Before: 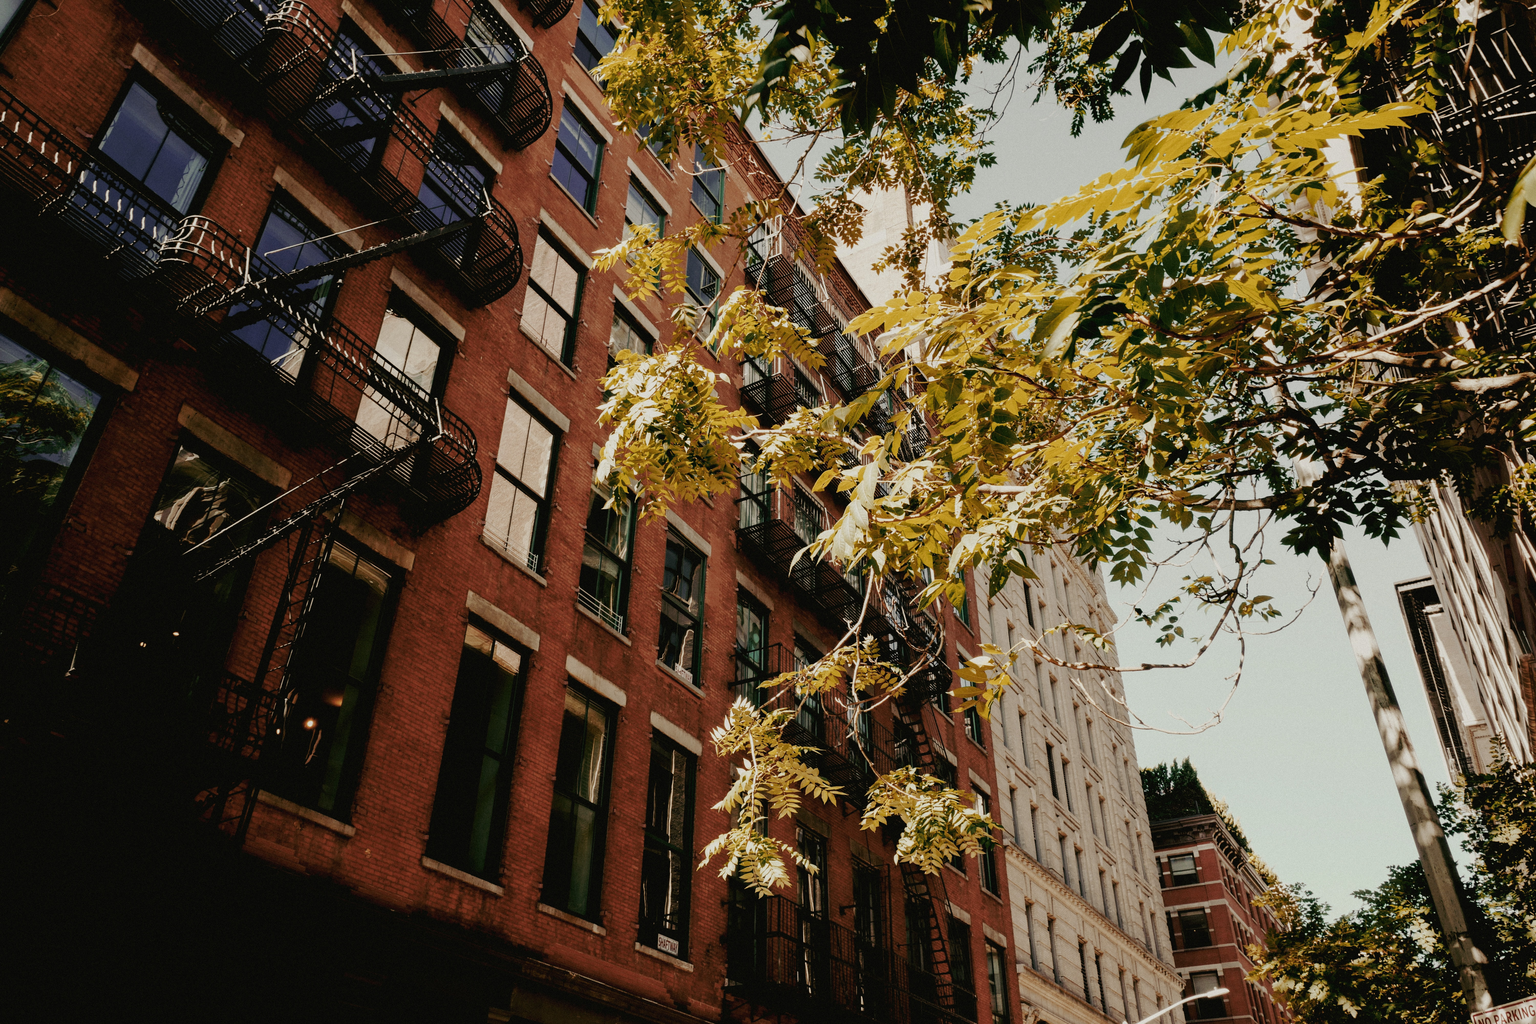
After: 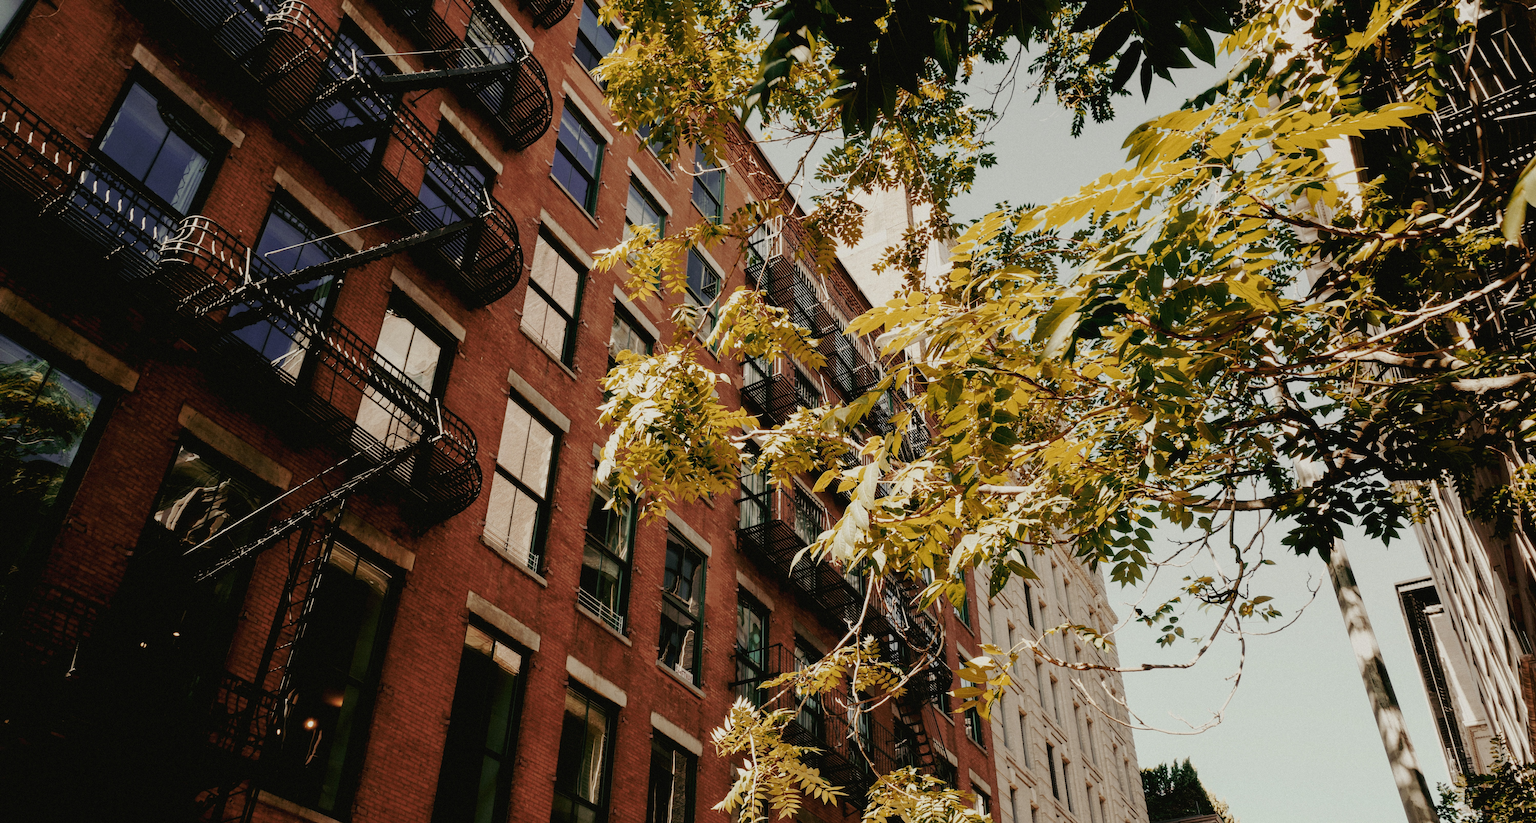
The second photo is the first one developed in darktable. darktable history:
crop: bottom 19.581%
